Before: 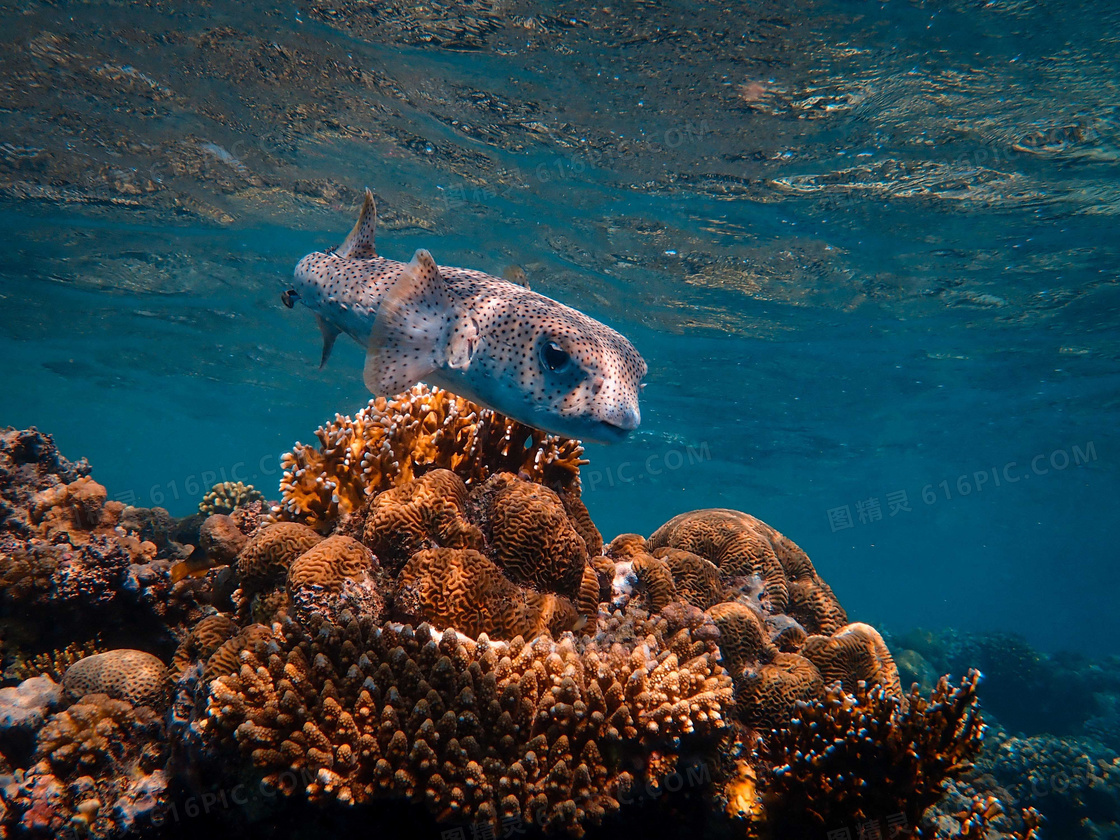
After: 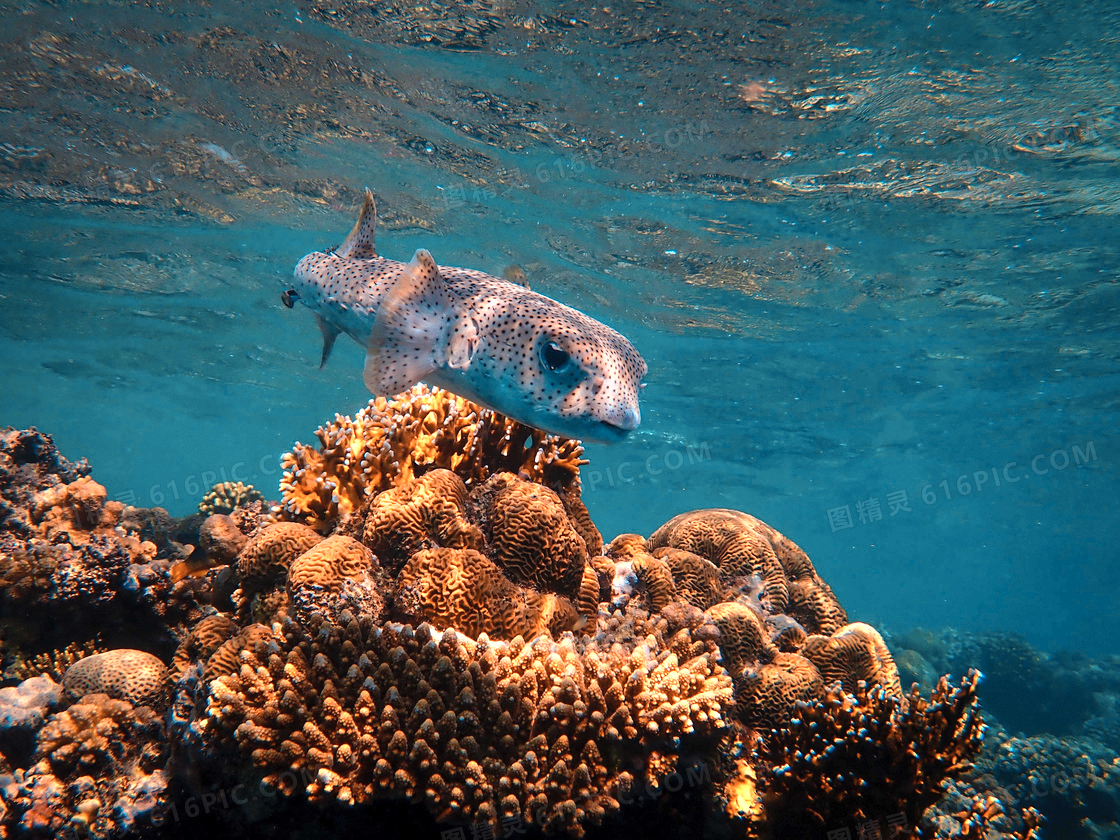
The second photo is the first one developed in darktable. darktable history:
contrast brightness saturation: brightness 0.09, saturation 0.19
color zones: curves: ch0 [(0.018, 0.548) (0.197, 0.654) (0.425, 0.447) (0.605, 0.658) (0.732, 0.579)]; ch1 [(0.105, 0.531) (0.224, 0.531) (0.386, 0.39) (0.618, 0.456) (0.732, 0.456) (0.956, 0.421)]; ch2 [(0.039, 0.583) (0.215, 0.465) (0.399, 0.544) (0.465, 0.548) (0.614, 0.447) (0.724, 0.43) (0.882, 0.623) (0.956, 0.632)]
